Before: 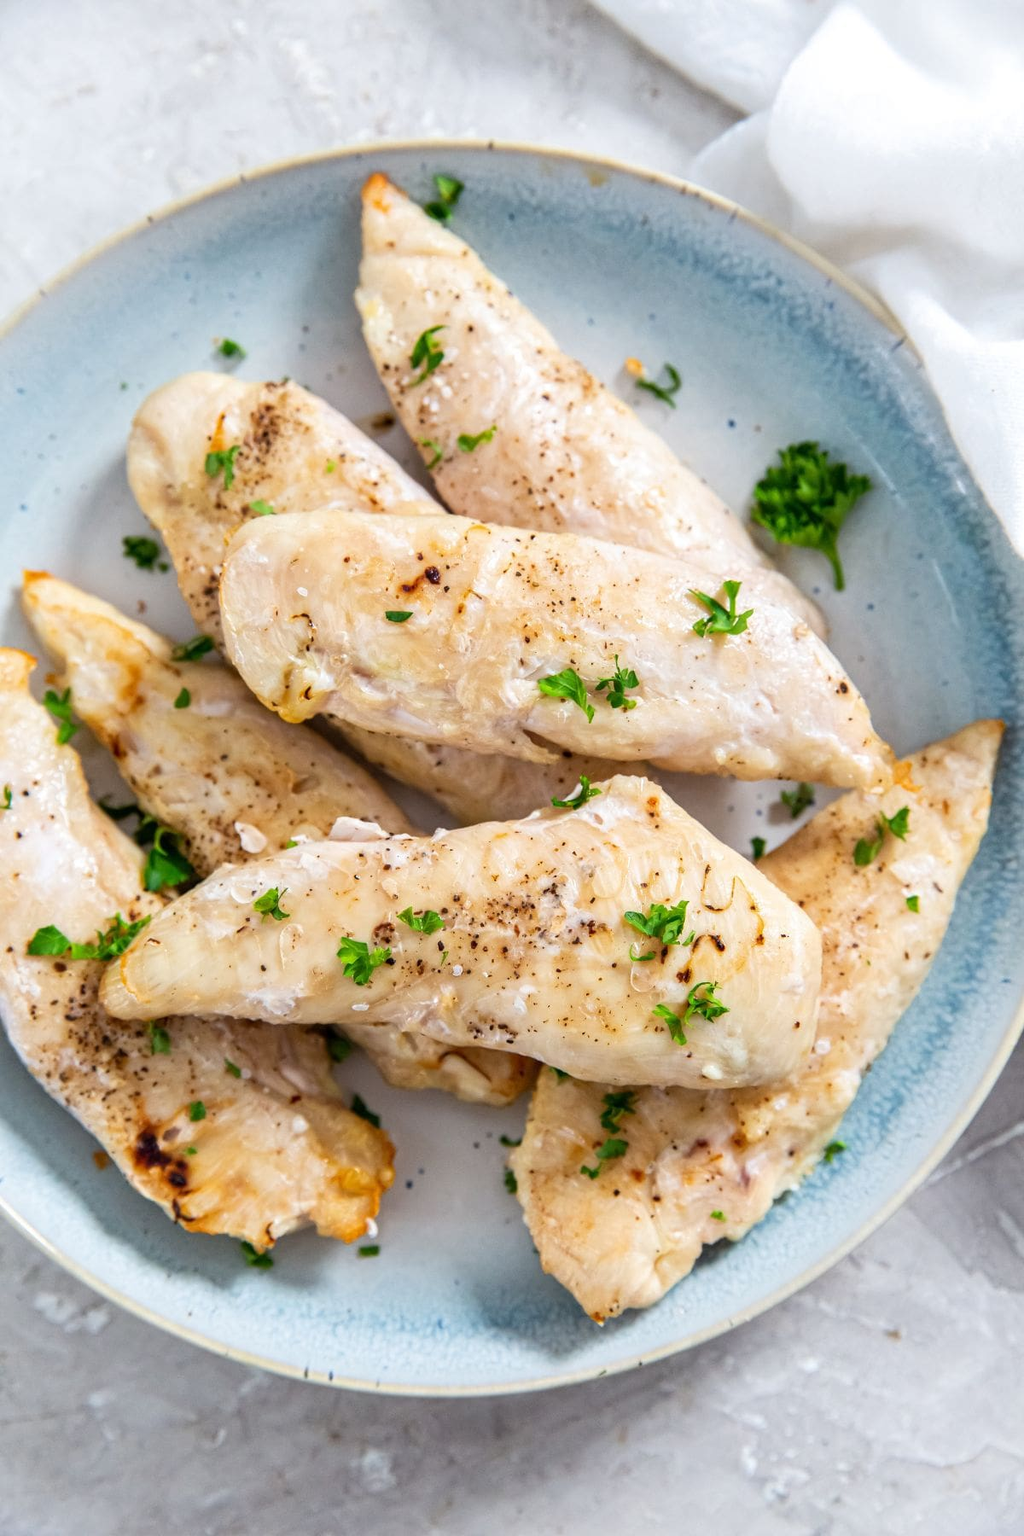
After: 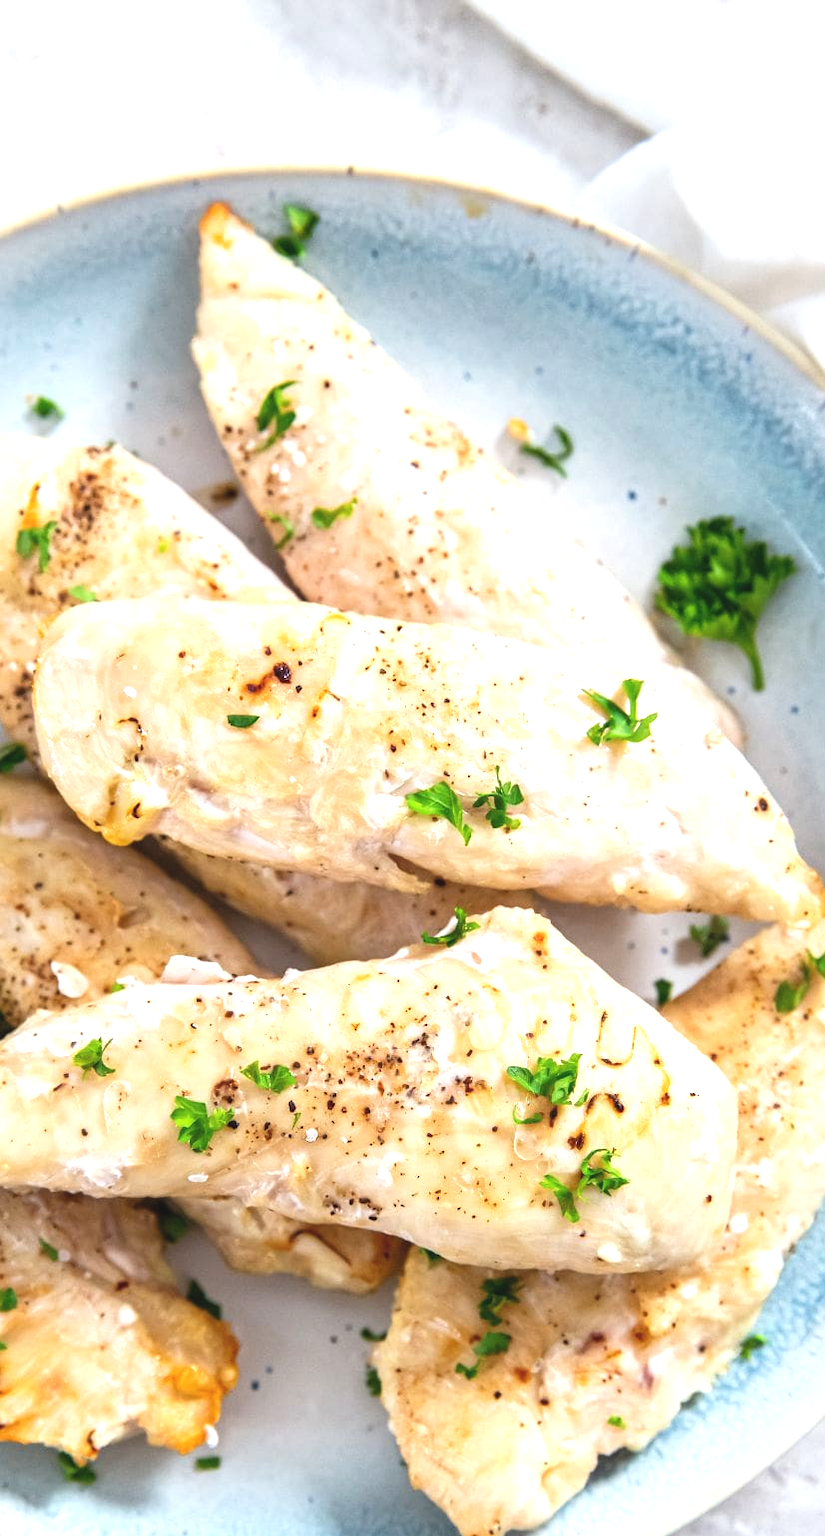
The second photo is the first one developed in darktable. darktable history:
exposure: black level correction -0.005, exposure 0.627 EV, compensate exposure bias true, compensate highlight preservation false
crop: left 18.747%, right 12.296%, bottom 14.452%
